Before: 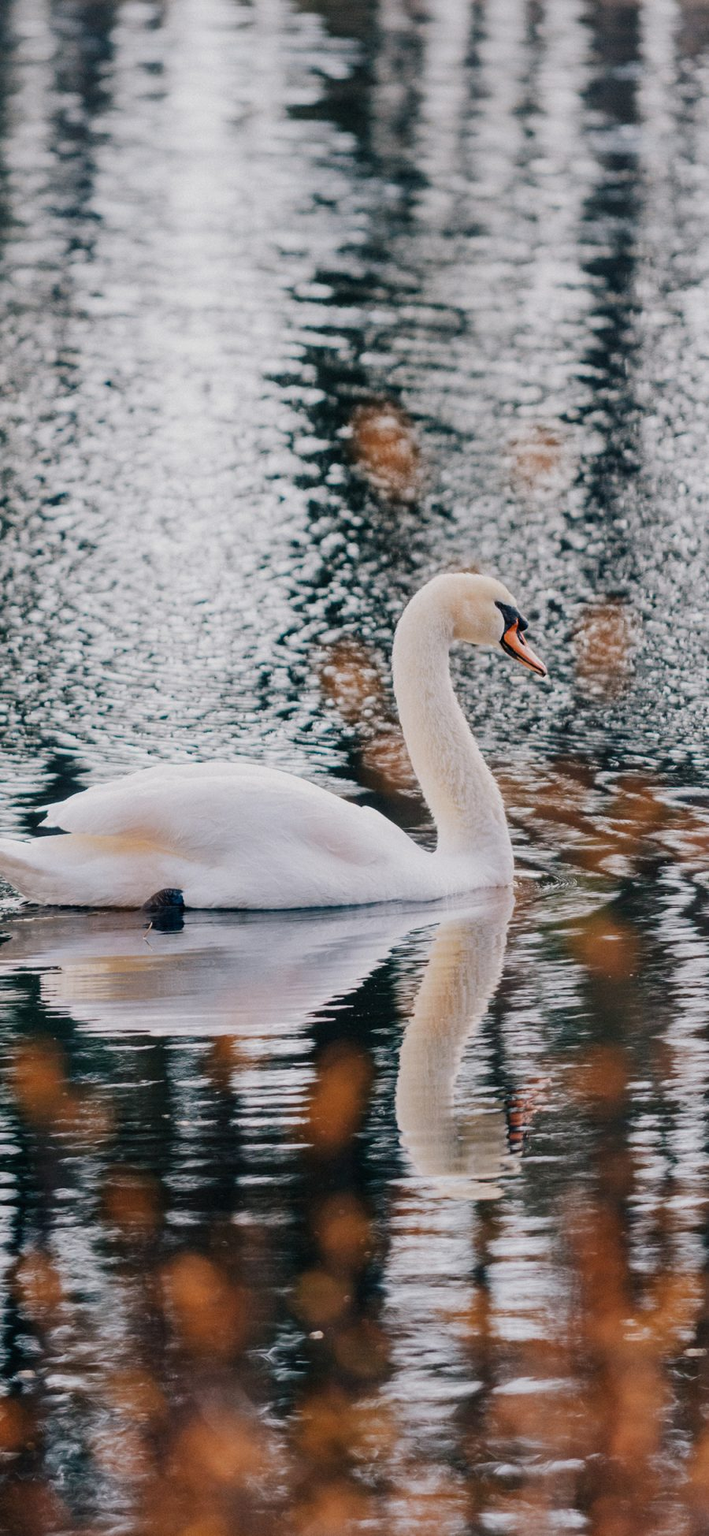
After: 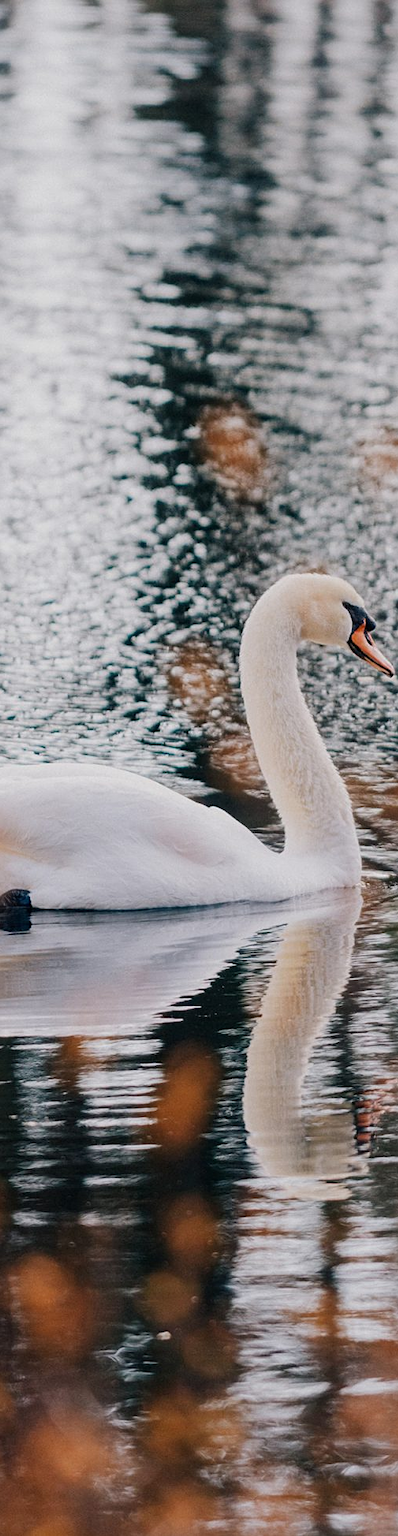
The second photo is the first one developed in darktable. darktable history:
sharpen: amount 0.201
crop: left 21.66%, right 22.07%, bottom 0.011%
